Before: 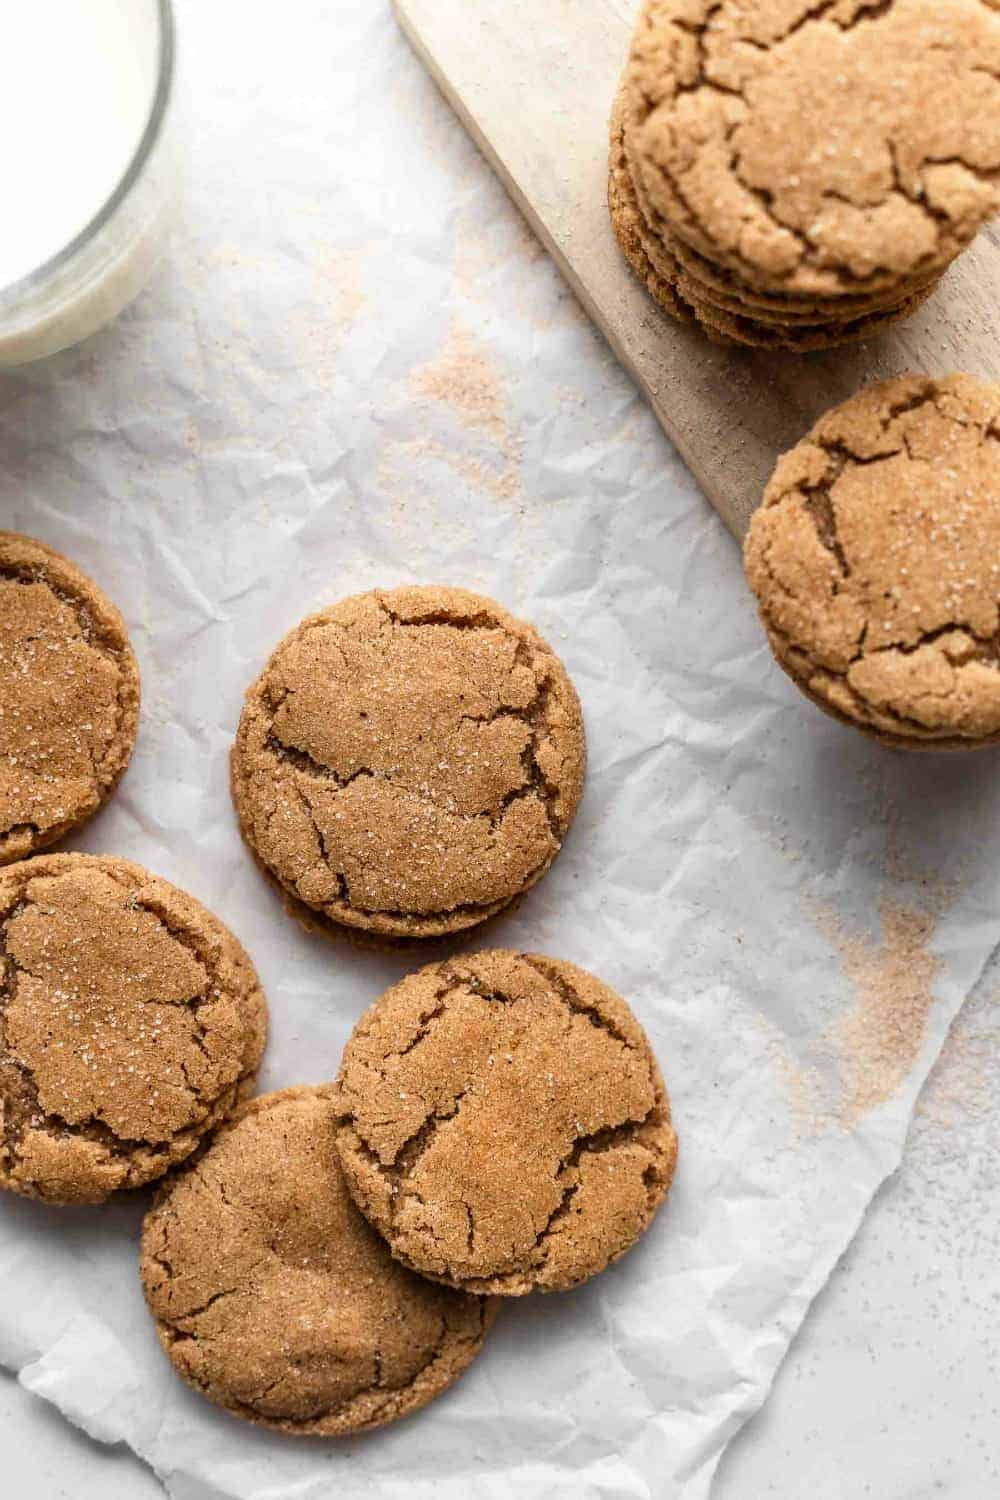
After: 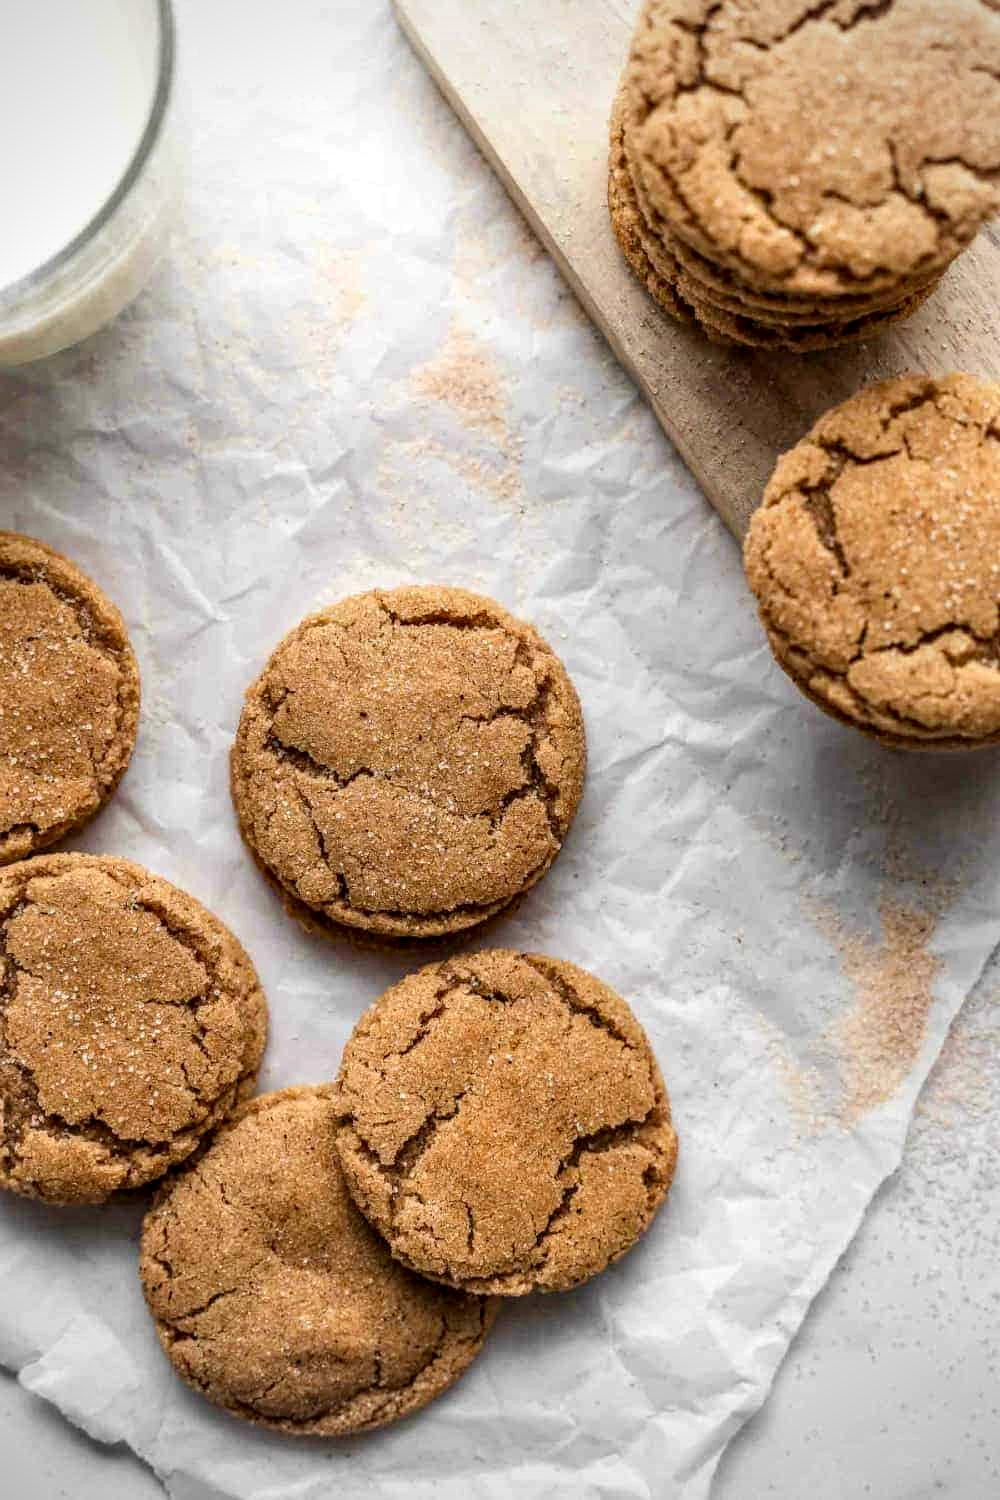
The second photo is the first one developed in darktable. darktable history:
local contrast: on, module defaults
vignetting: fall-off radius 60.92%
haze removal: compatibility mode true, adaptive false
